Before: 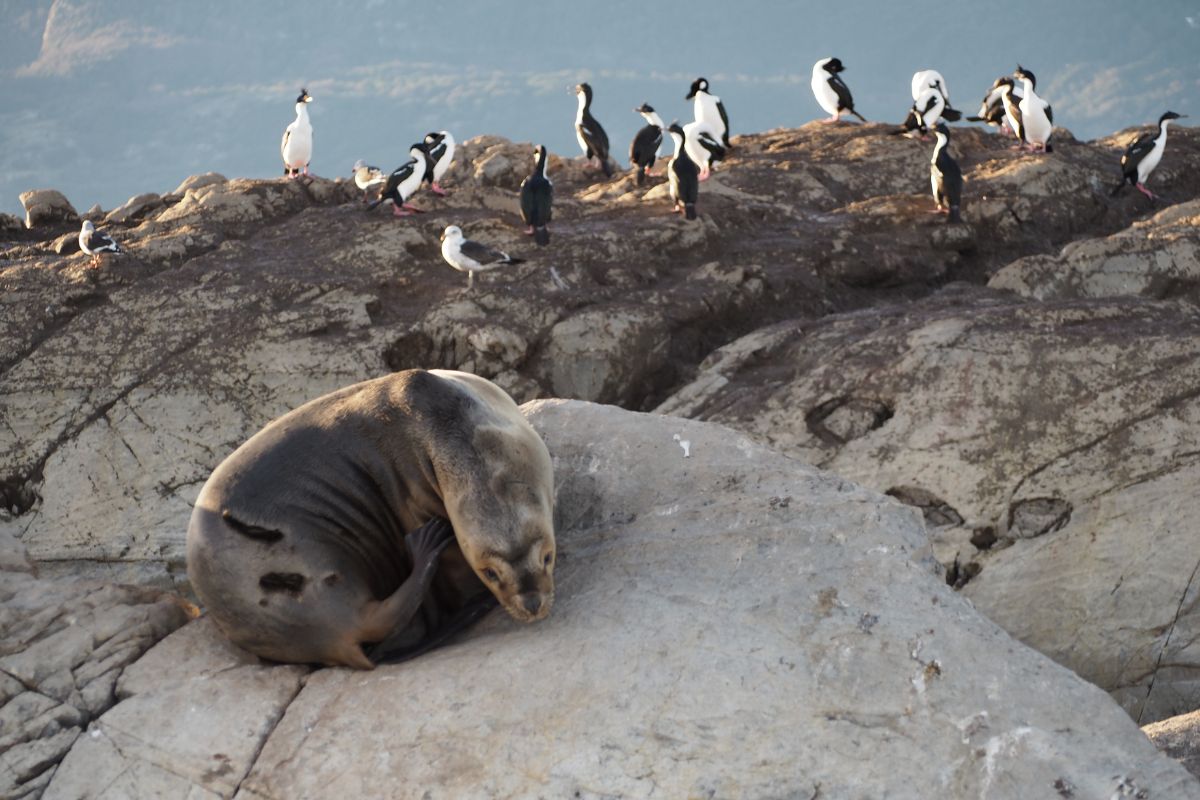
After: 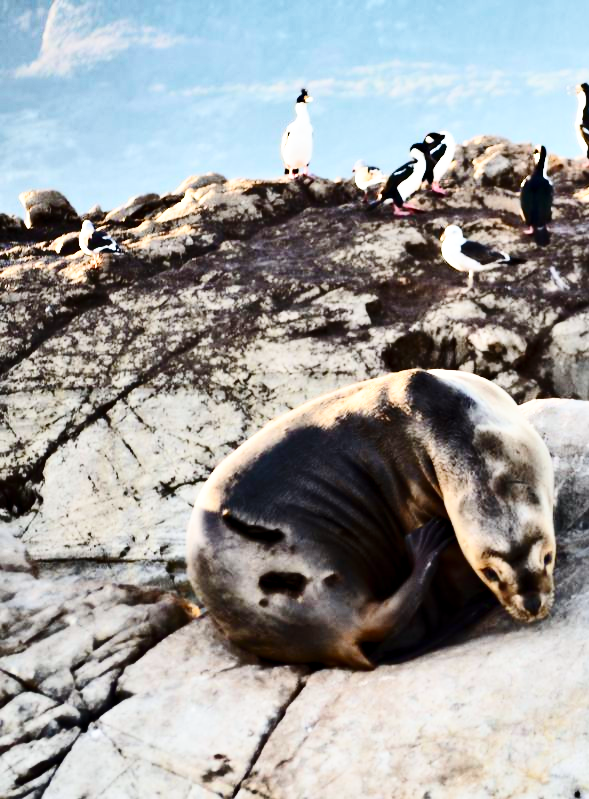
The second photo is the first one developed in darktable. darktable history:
shadows and highlights: radius 108.52, shadows 40.68, highlights -72.88, low approximation 0.01, soften with gaussian
crop and rotate: left 0%, top 0%, right 50.845%
contrast equalizer: y [[0.513, 0.565, 0.608, 0.562, 0.512, 0.5], [0.5 ×6], [0.5, 0.5, 0.5, 0.528, 0.598, 0.658], [0 ×6], [0 ×6]]
white balance: red 0.986, blue 1.01
base curve: curves: ch0 [(0, 0) (0.028, 0.03) (0.121, 0.232) (0.46, 0.748) (0.859, 0.968) (1, 1)], preserve colors none
contrast brightness saturation: contrast 0.4, brightness 0.05, saturation 0.25
